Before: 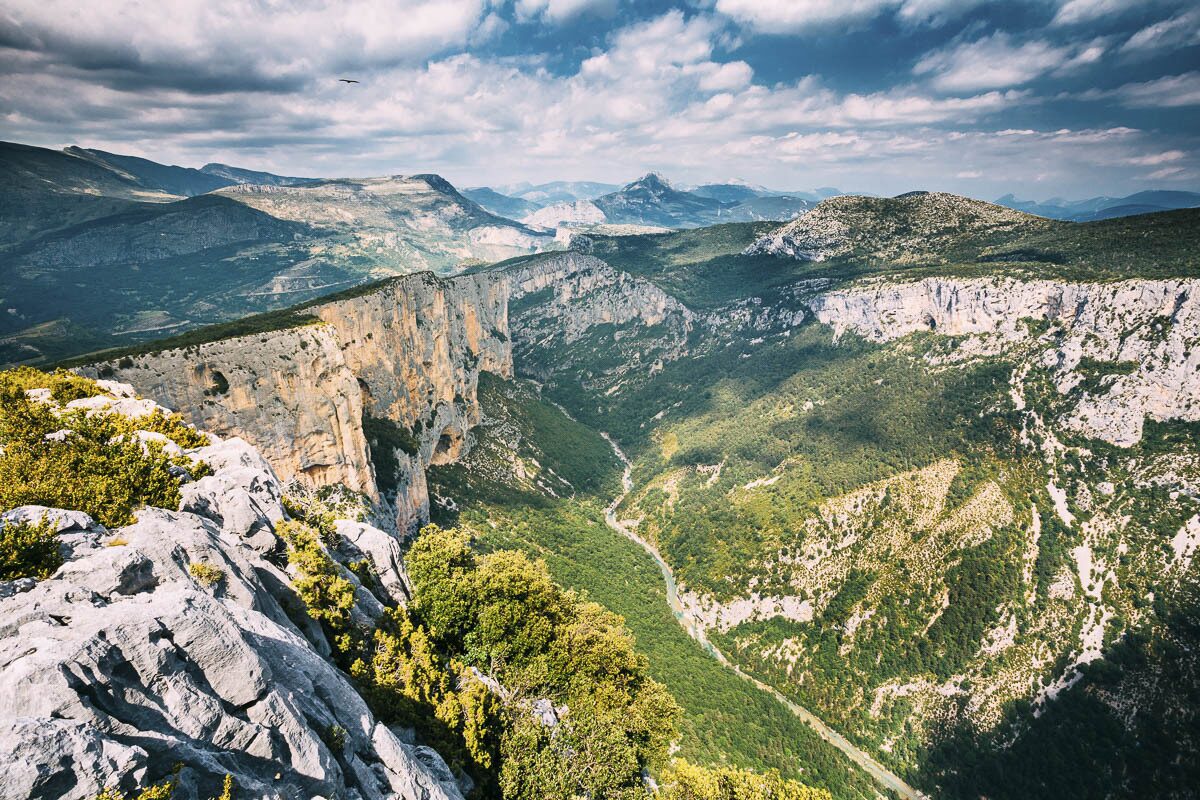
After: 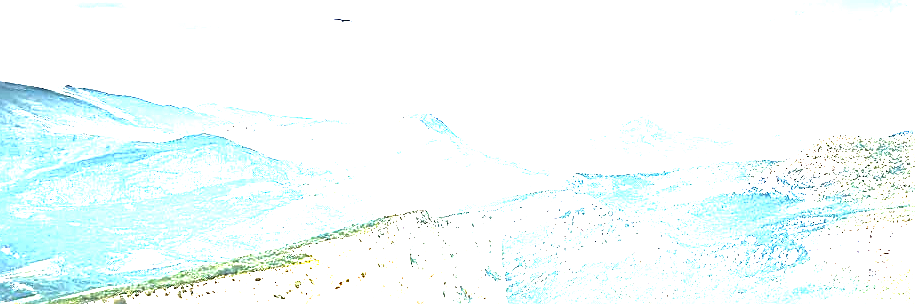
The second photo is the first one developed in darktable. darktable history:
crop: left 0.579%, top 7.627%, right 23.167%, bottom 54.275%
exposure: black level correction 0, exposure 4 EV, compensate exposure bias true, compensate highlight preservation false
tone equalizer: -8 EV -0.417 EV, -7 EV -0.389 EV, -6 EV -0.333 EV, -5 EV -0.222 EV, -3 EV 0.222 EV, -2 EV 0.333 EV, -1 EV 0.389 EV, +0 EV 0.417 EV, edges refinement/feathering 500, mask exposure compensation -1.57 EV, preserve details no
sharpen: on, module defaults
local contrast: mode bilateral grid, contrast 20, coarseness 50, detail 144%, midtone range 0.2
